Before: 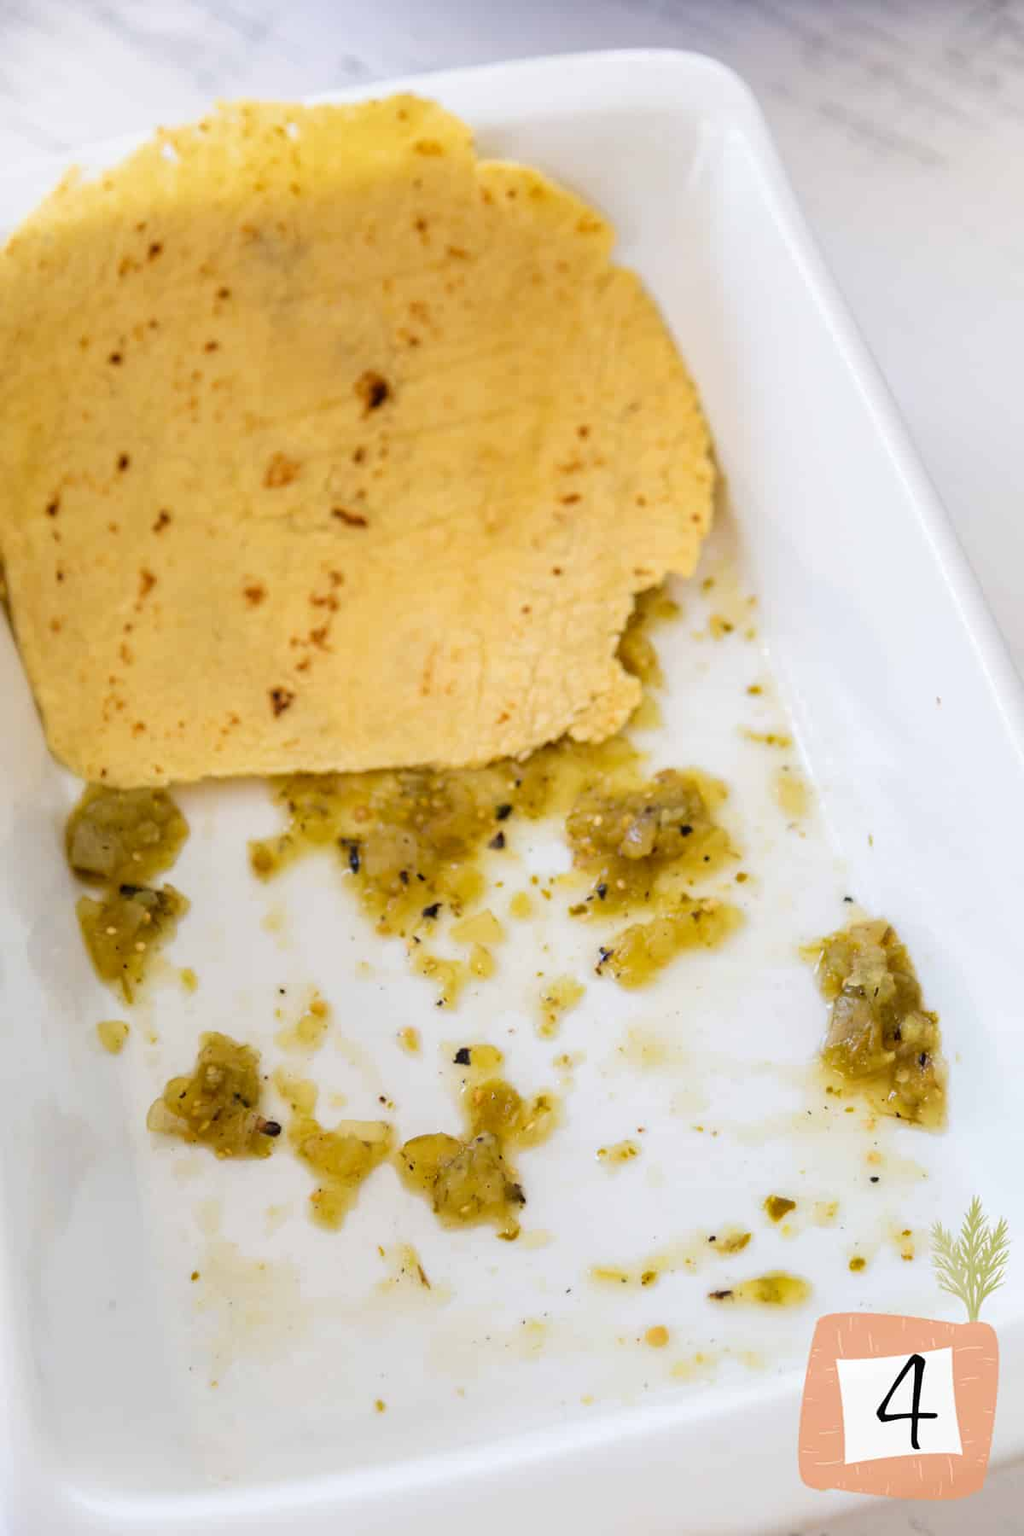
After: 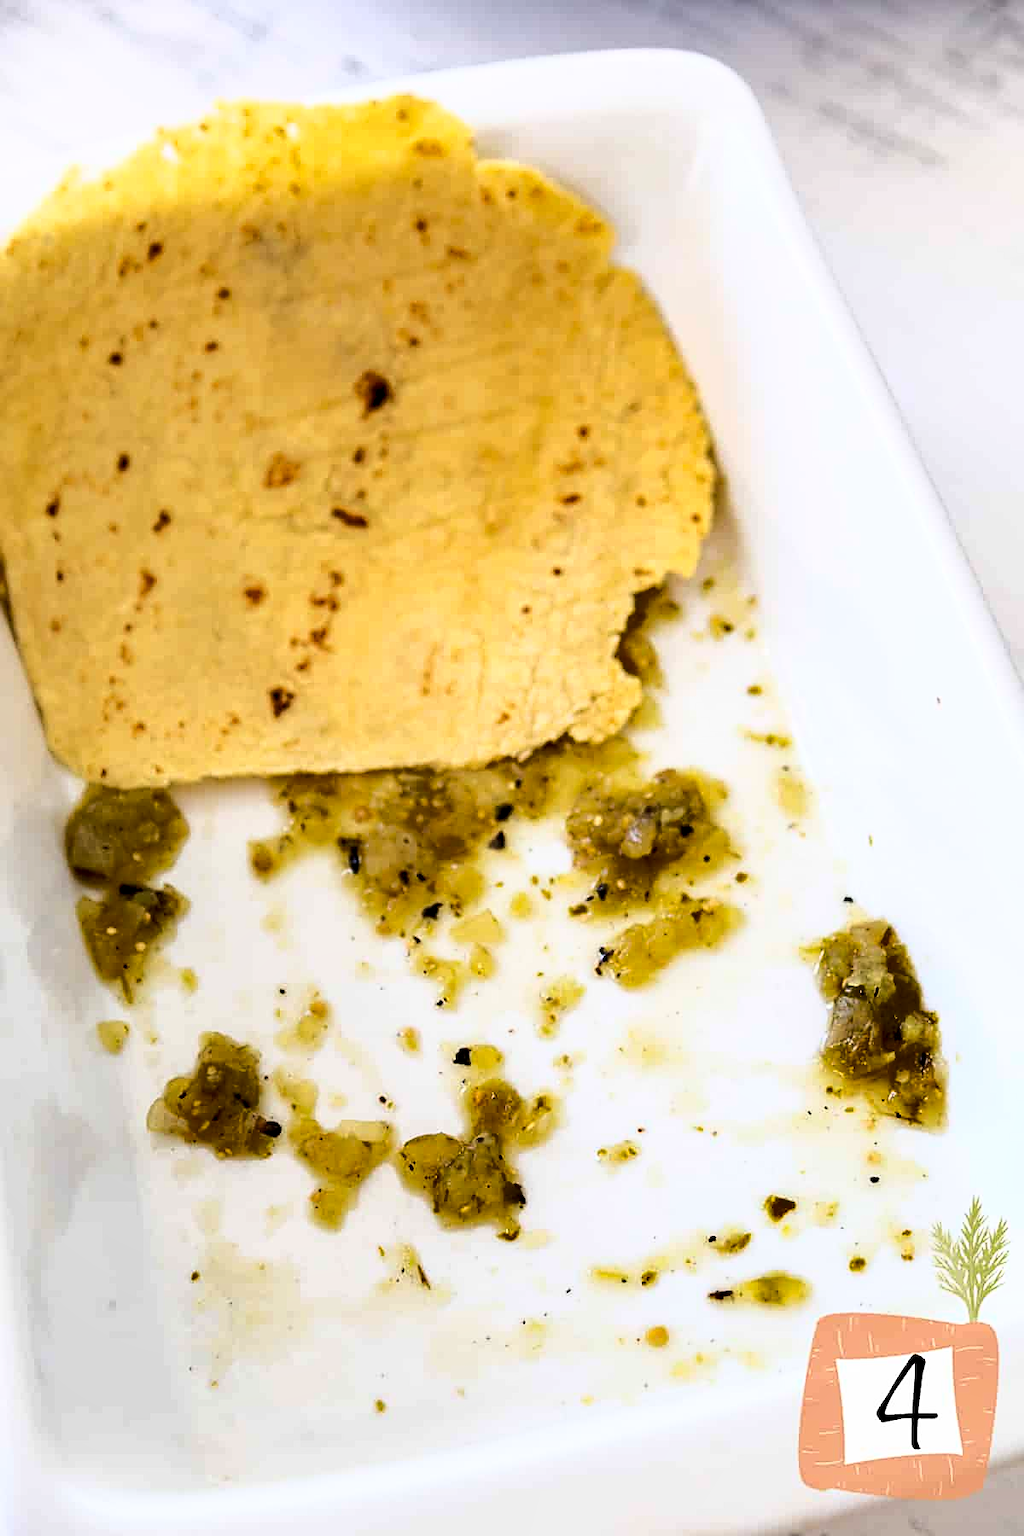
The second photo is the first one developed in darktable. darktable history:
shadows and highlights: radius 136.22, soften with gaussian
base curve: curves: ch0 [(0.017, 0) (0.425, 0.441) (0.844, 0.933) (1, 1)]
sharpen: on, module defaults
tone curve: curves: ch0 [(0, 0) (0.003, 0.003) (0.011, 0.005) (0.025, 0.008) (0.044, 0.012) (0.069, 0.02) (0.1, 0.031) (0.136, 0.047) (0.177, 0.088) (0.224, 0.141) (0.277, 0.222) (0.335, 0.32) (0.399, 0.422) (0.468, 0.523) (0.543, 0.621) (0.623, 0.715) (0.709, 0.796) (0.801, 0.88) (0.898, 0.962) (1, 1)], color space Lab, independent channels, preserve colors none
